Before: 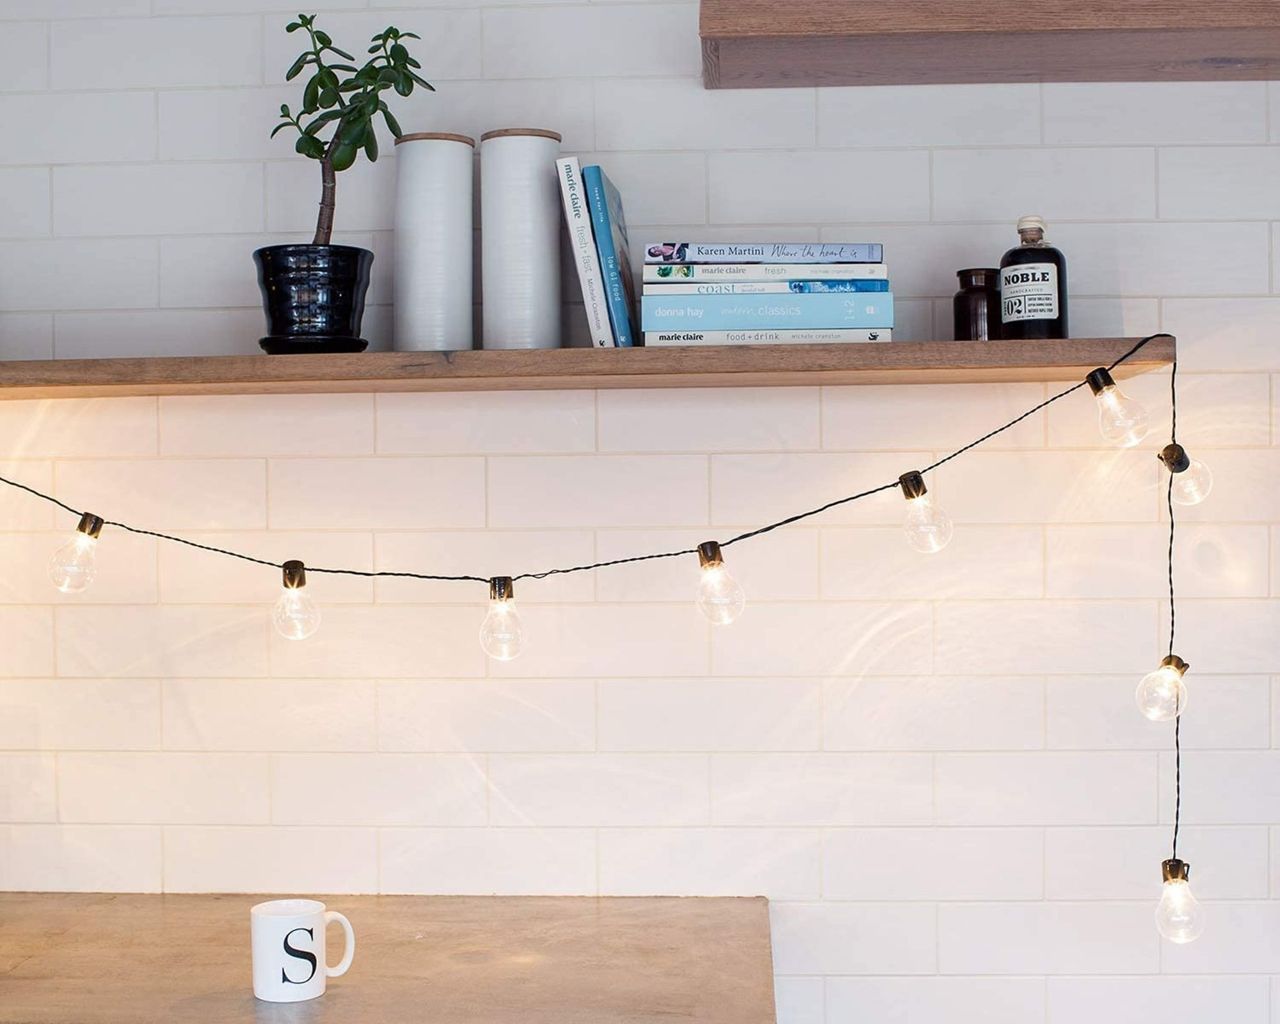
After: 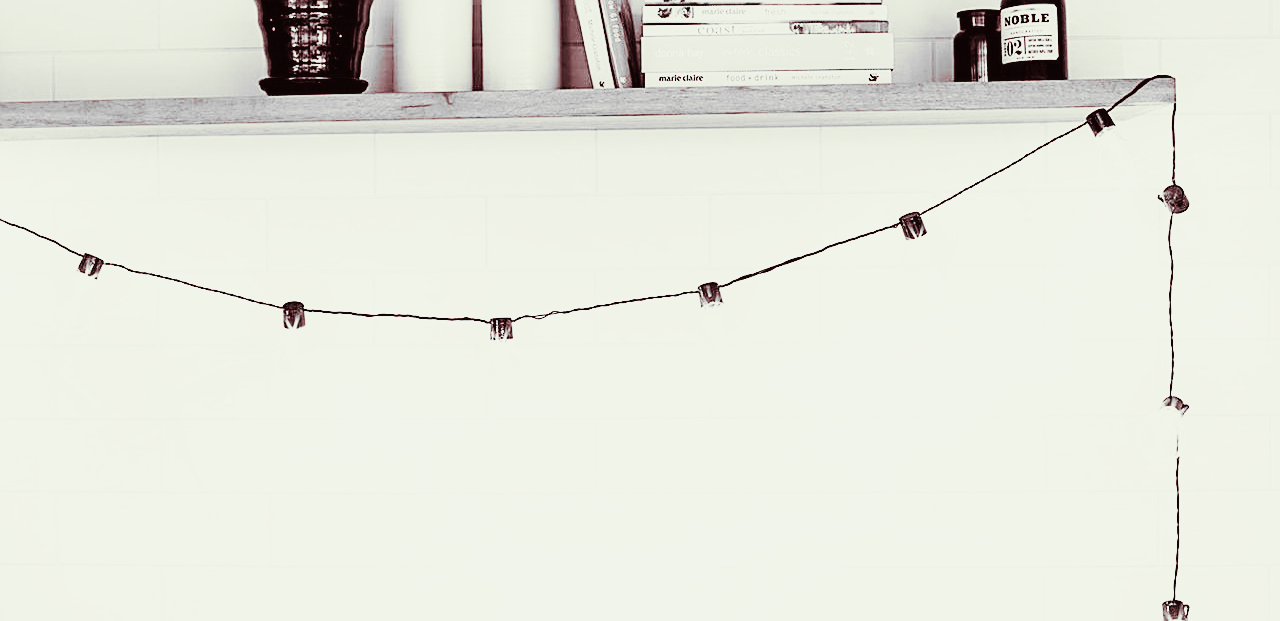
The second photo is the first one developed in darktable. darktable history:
crop and rotate: top 25.357%, bottom 13.942%
split-toning: compress 20%
sharpen: amount 0.575
monochrome: a -4.13, b 5.16, size 1
tone curve: curves: ch0 [(0, 0.005) (0.103, 0.097) (0.18, 0.207) (0.384, 0.465) (0.491, 0.585) (0.629, 0.726) (0.84, 0.866) (1, 0.947)]; ch1 [(0, 0) (0.172, 0.123) (0.324, 0.253) (0.396, 0.388) (0.478, 0.461) (0.499, 0.497) (0.532, 0.515) (0.57, 0.584) (0.635, 0.675) (0.805, 0.892) (1, 1)]; ch2 [(0, 0) (0.411, 0.424) (0.496, 0.501) (0.515, 0.507) (0.553, 0.562) (0.604, 0.642) (0.708, 0.768) (0.839, 0.916) (1, 1)], color space Lab, independent channels, preserve colors none
base curve: curves: ch0 [(0, 0.003) (0.001, 0.002) (0.006, 0.004) (0.02, 0.022) (0.048, 0.086) (0.094, 0.234) (0.162, 0.431) (0.258, 0.629) (0.385, 0.8) (0.548, 0.918) (0.751, 0.988) (1, 1)], preserve colors none
